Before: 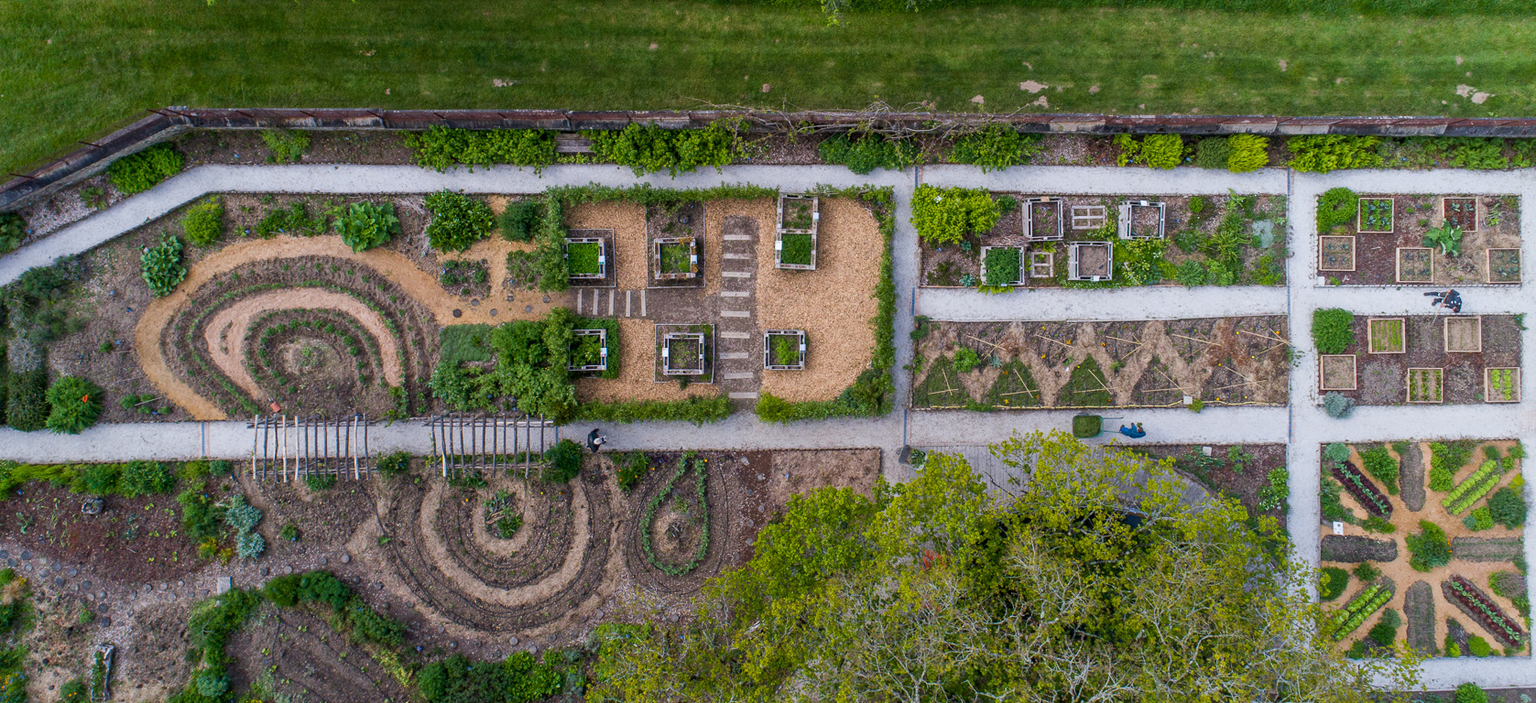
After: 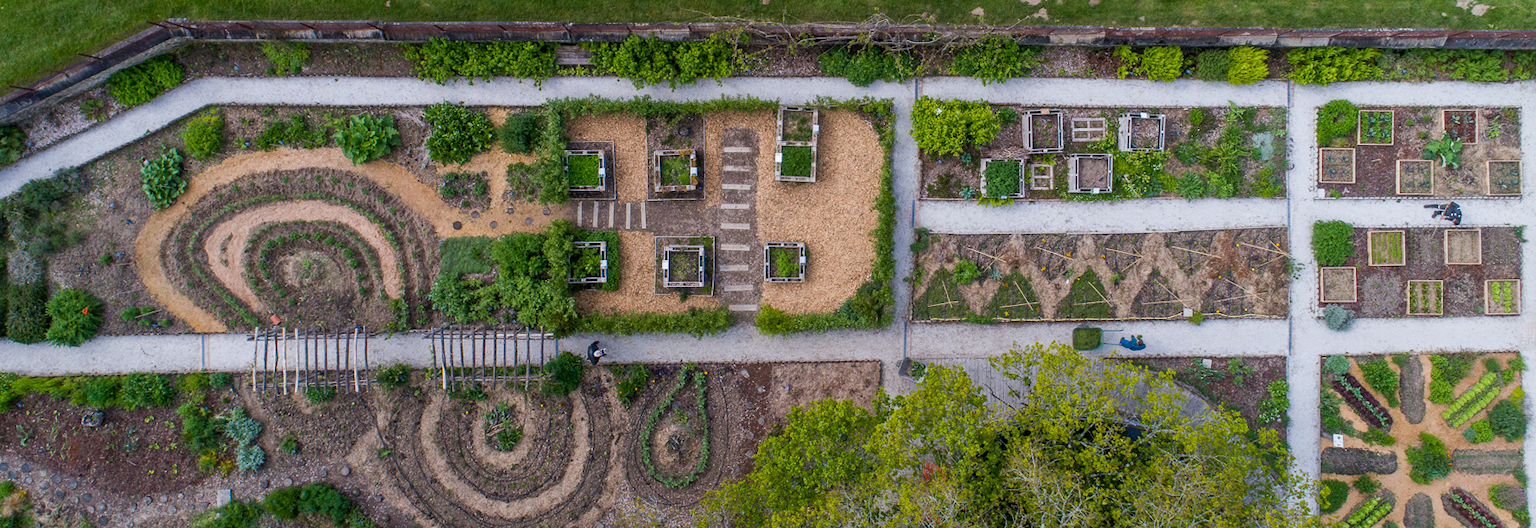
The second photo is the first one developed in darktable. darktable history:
crop and rotate: top 12.55%, bottom 12.19%
